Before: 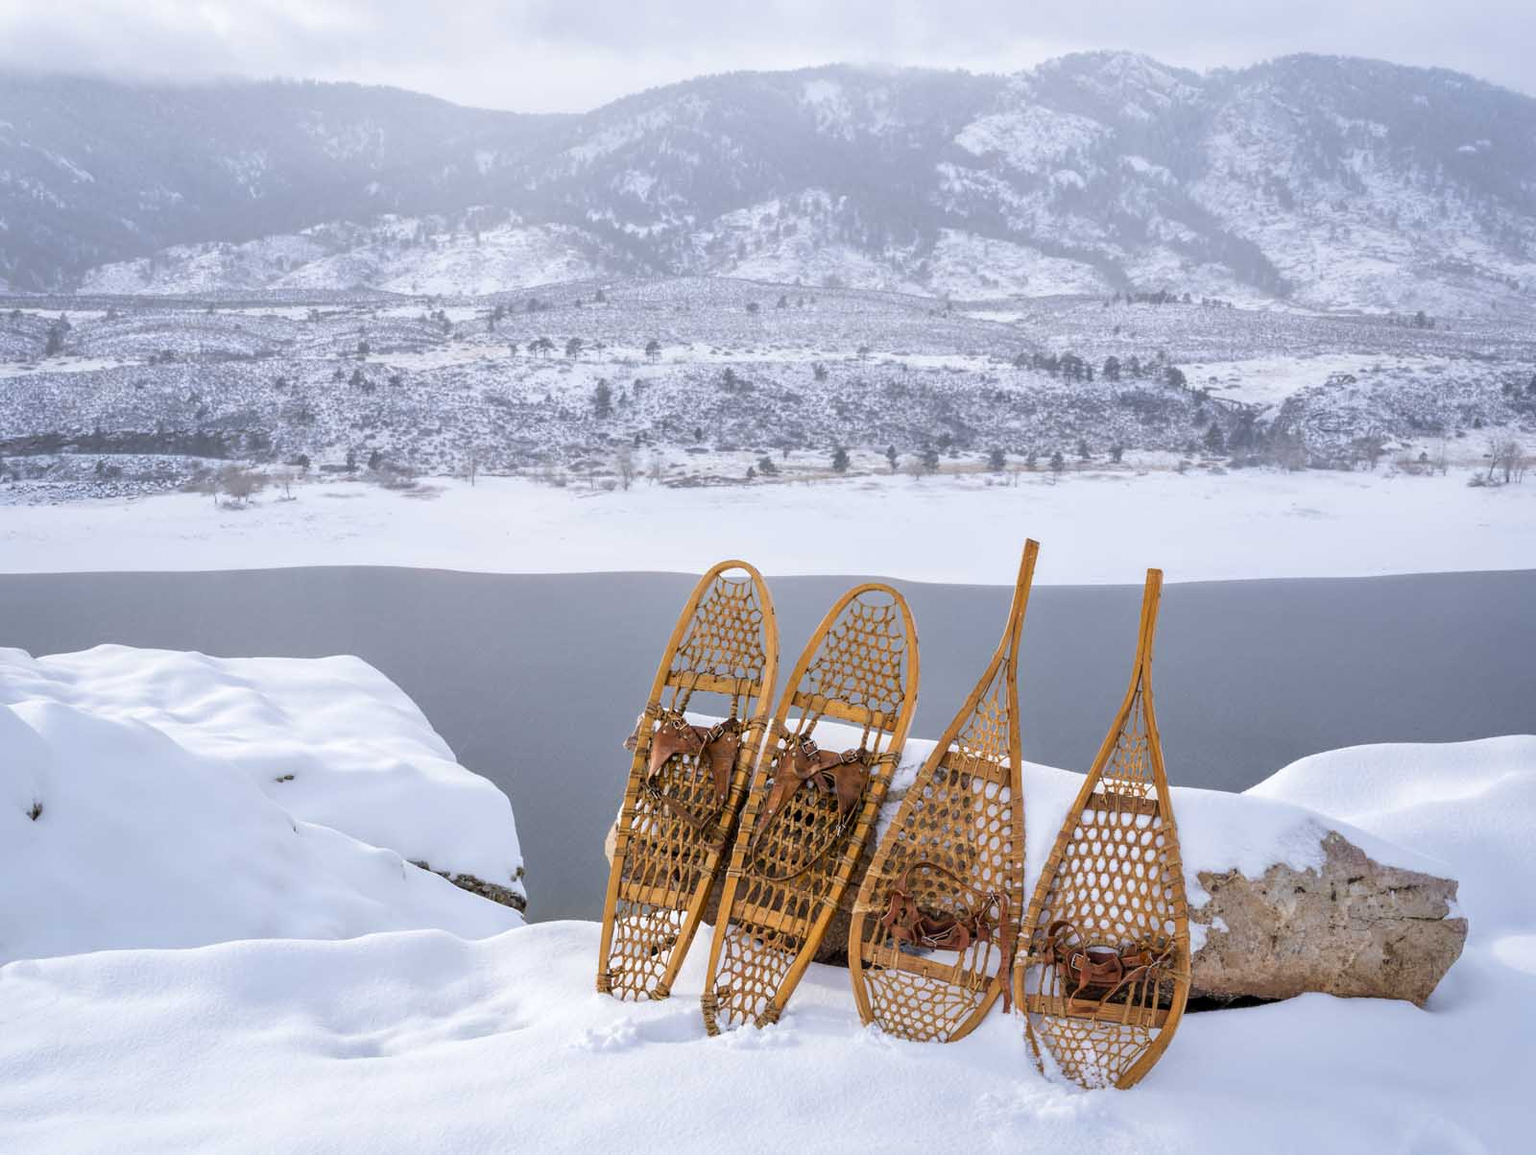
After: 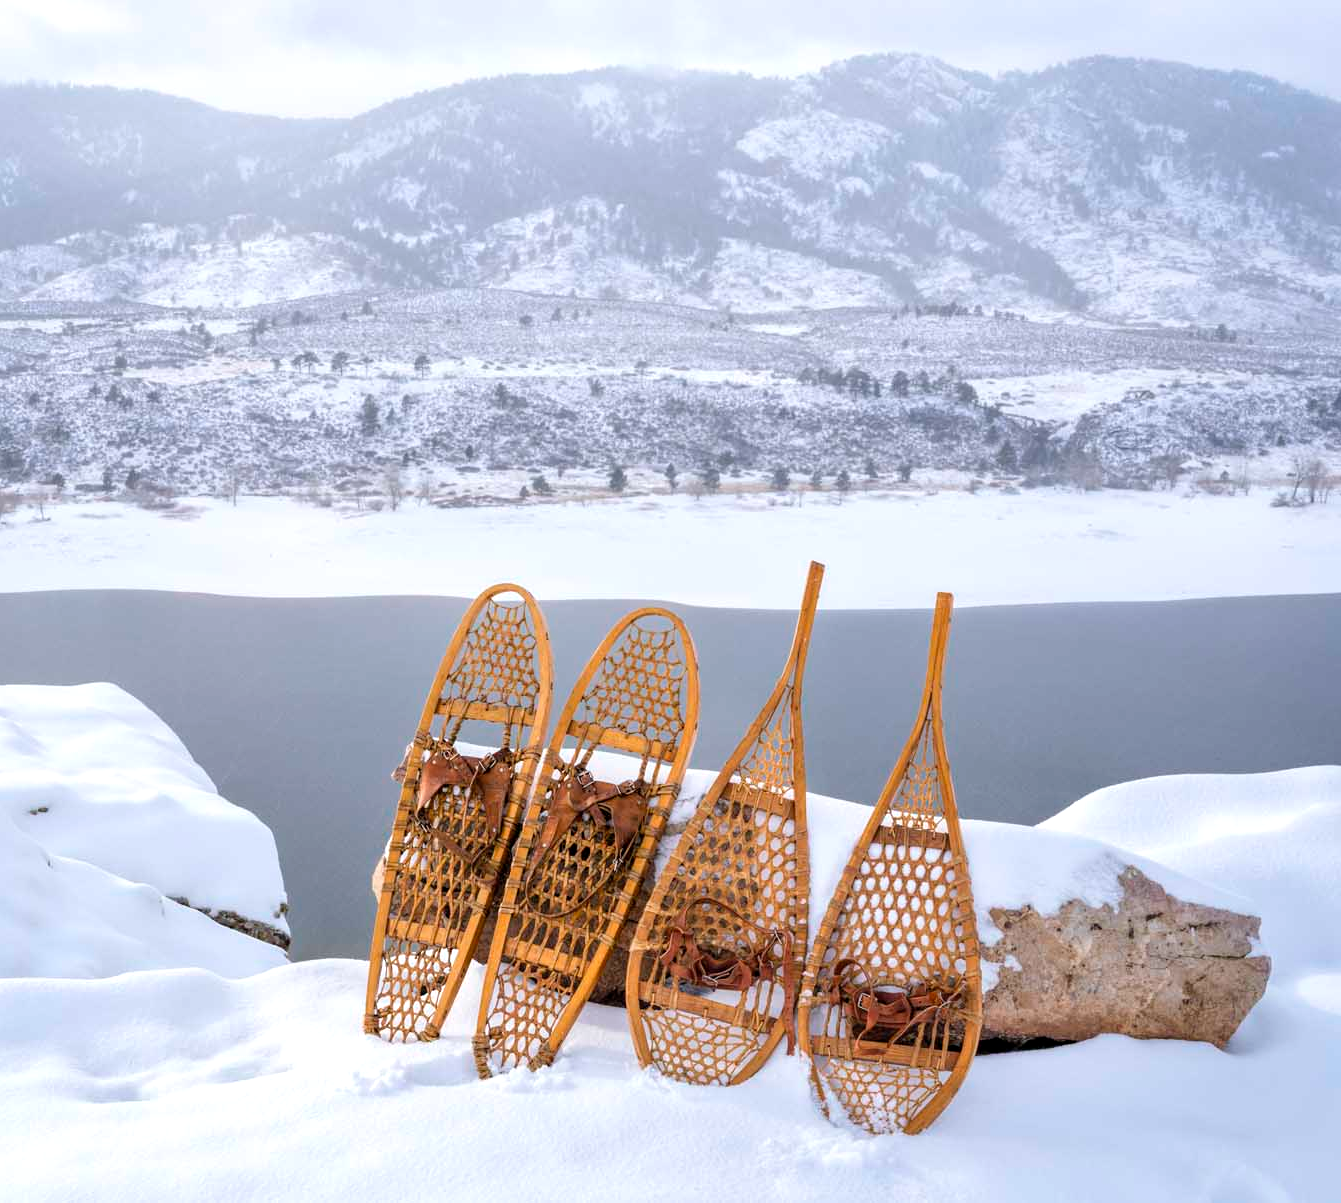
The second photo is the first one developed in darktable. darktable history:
crop: left 16.145%
exposure: exposure 1.25 EV, compensate exposure bias true, compensate highlight preservation false
